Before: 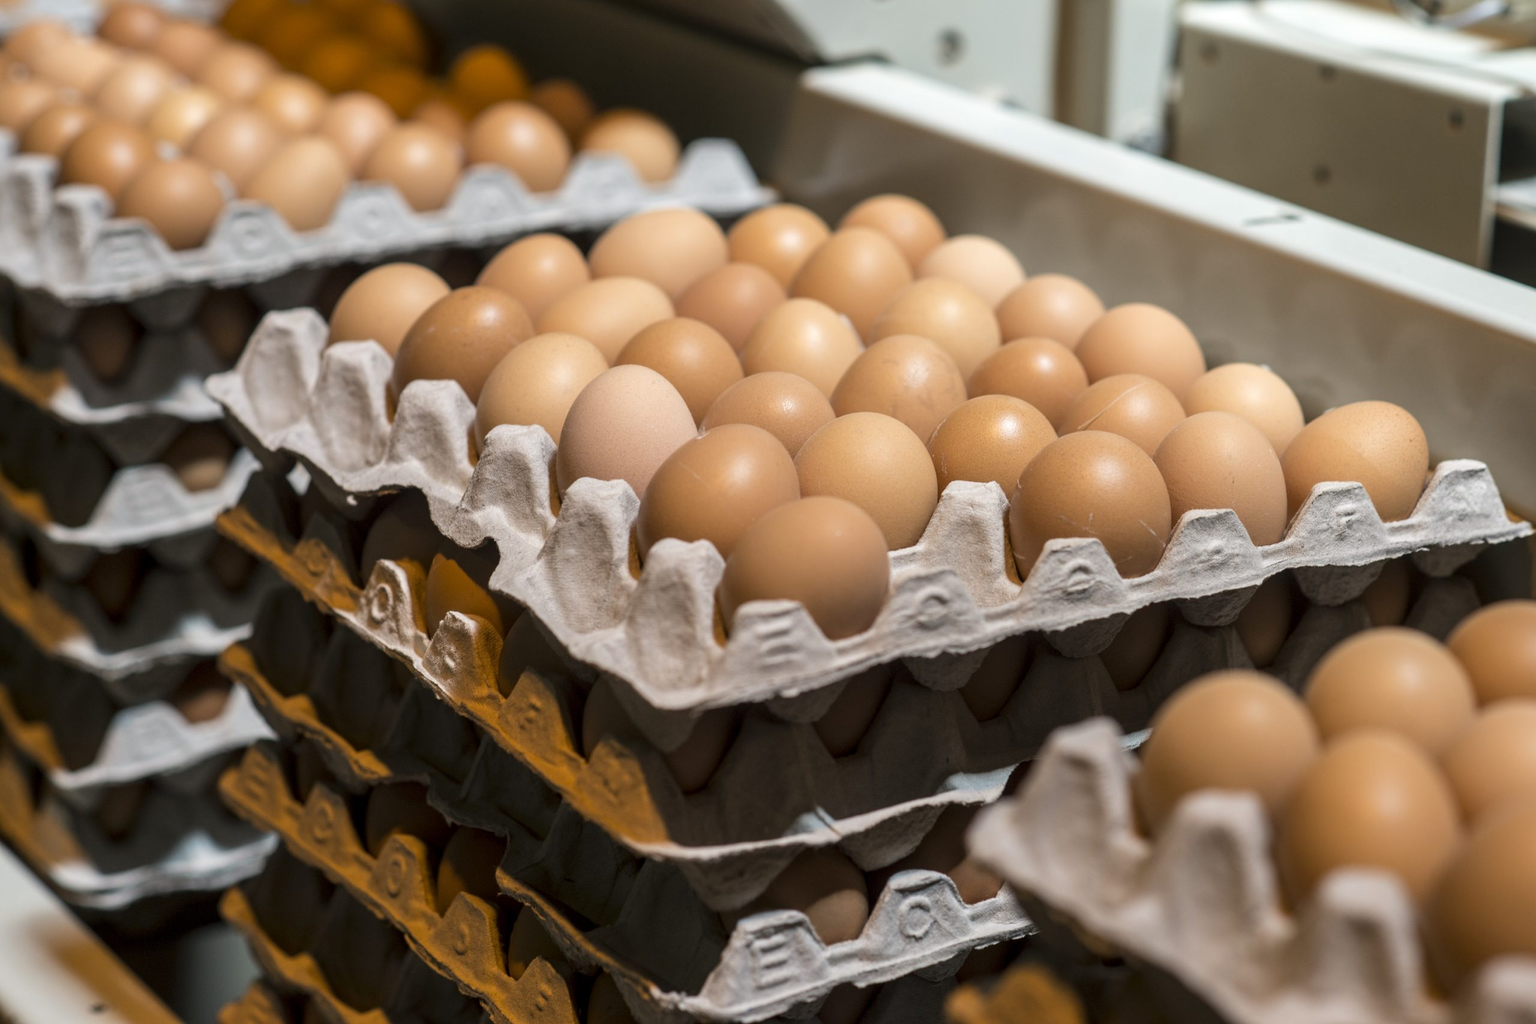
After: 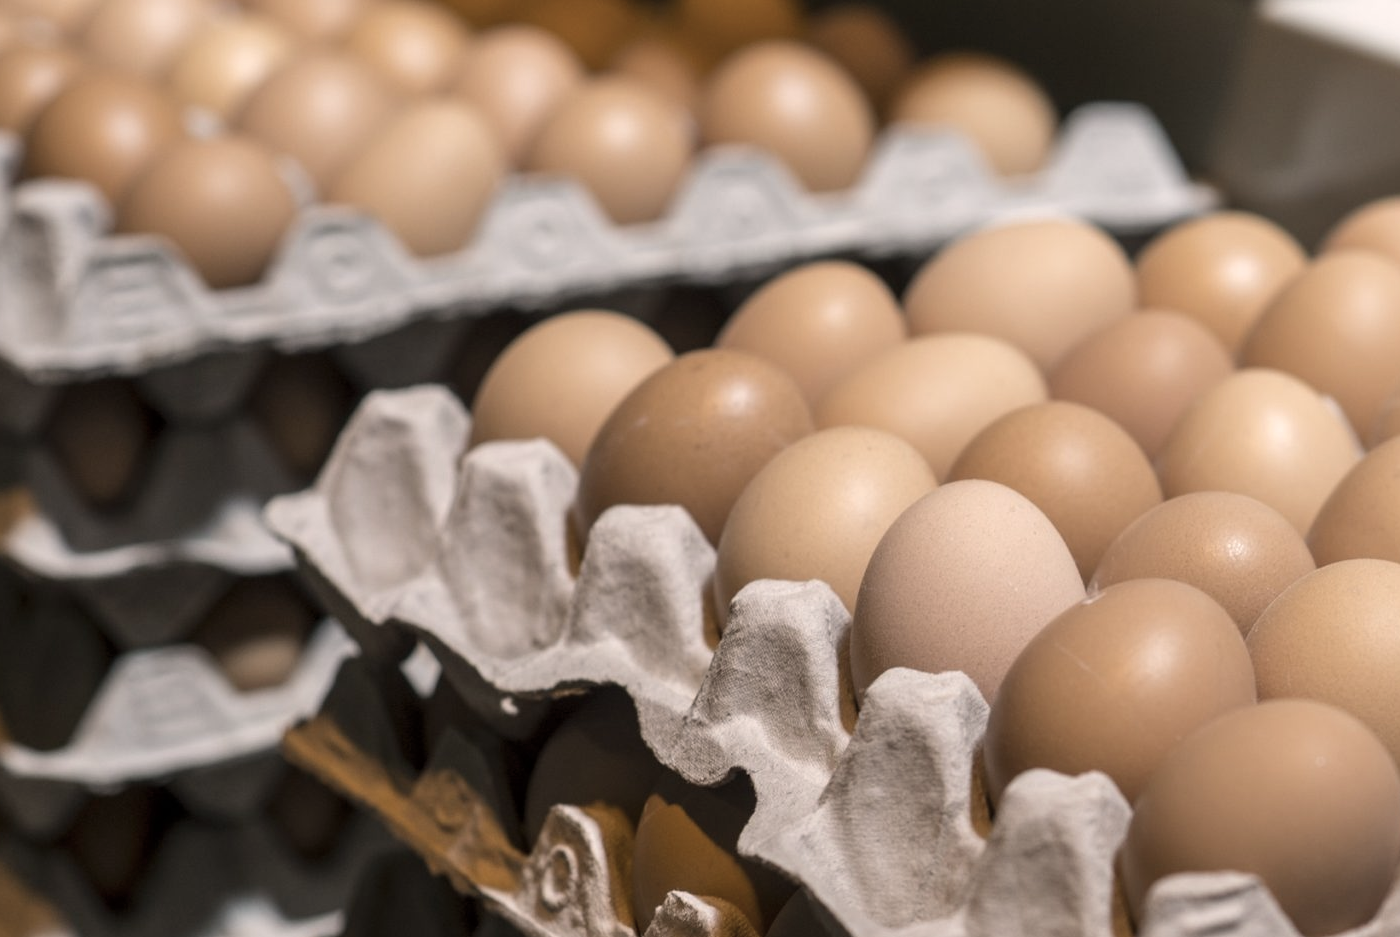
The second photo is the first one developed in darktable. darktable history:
crop and rotate: left 3.047%, top 7.509%, right 42.236%, bottom 37.598%
tone equalizer: -8 EV -0.55 EV
color correction: highlights a* 5.59, highlights b* 5.24, saturation 0.68
